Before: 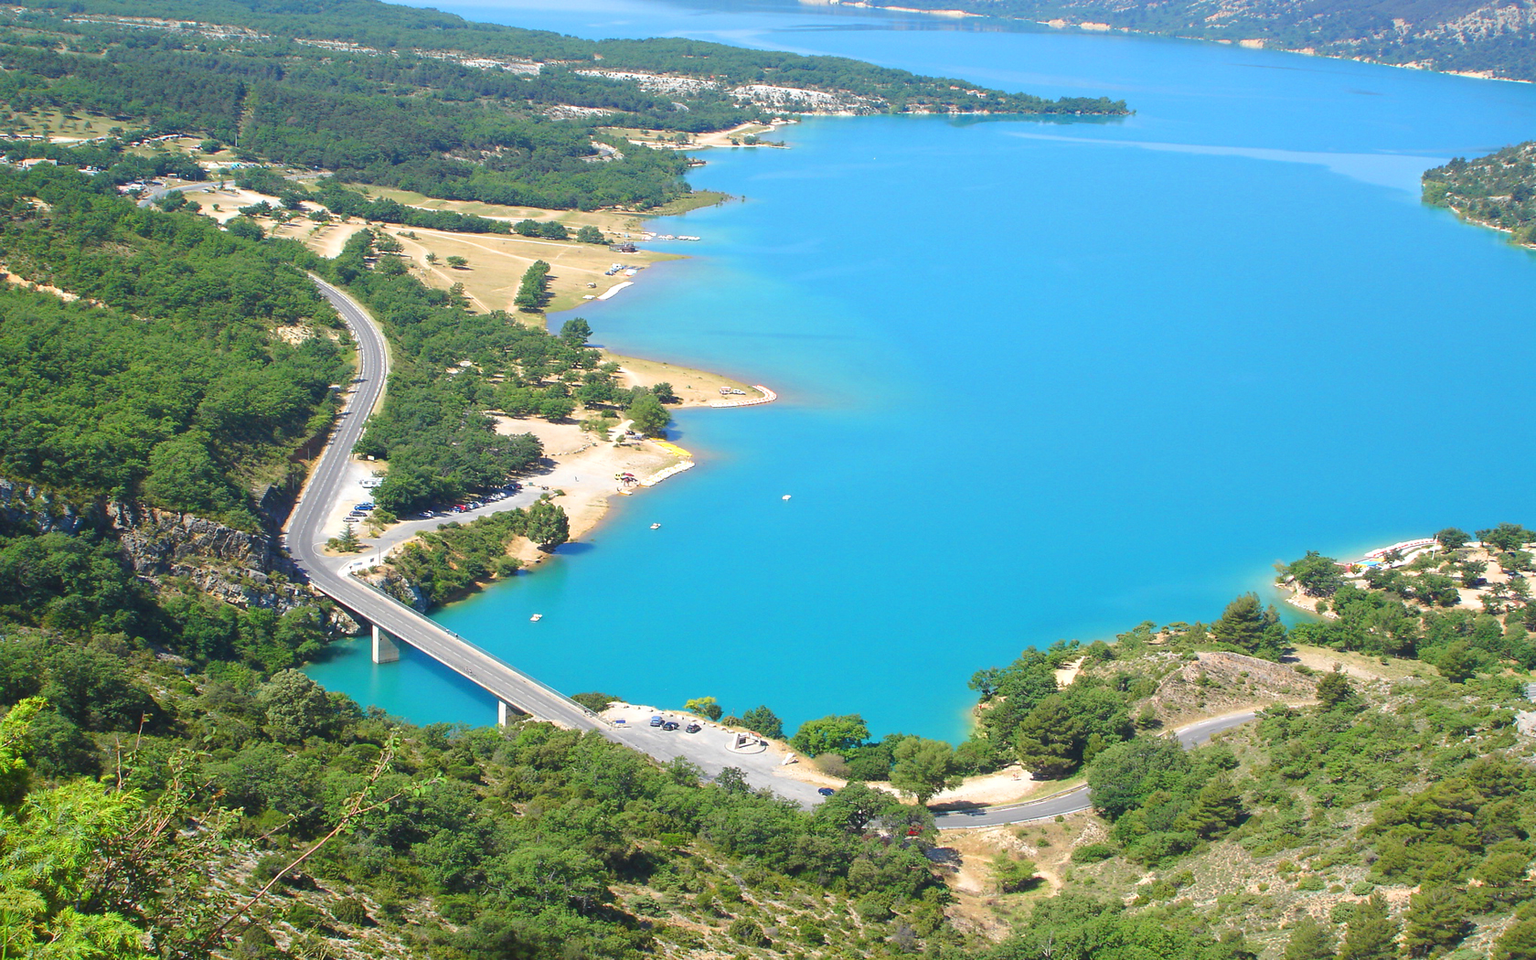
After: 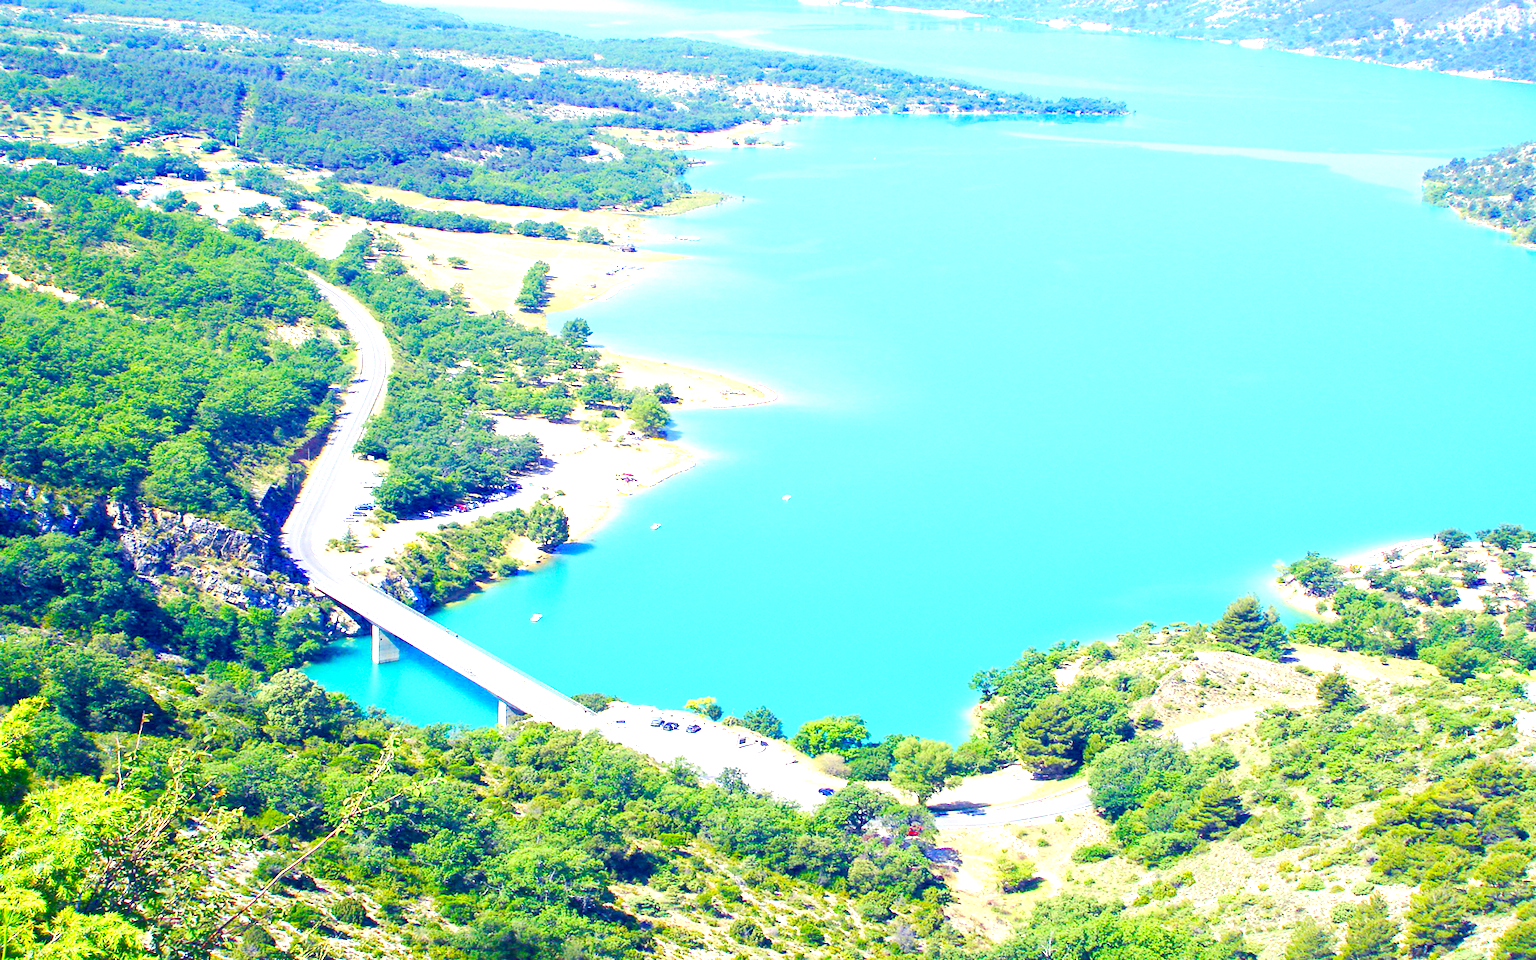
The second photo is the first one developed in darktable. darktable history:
color balance rgb: shadows lift › luminance -28.76%, shadows lift › chroma 15%, shadows lift › hue 270°, power › chroma 1%, power › hue 255°, highlights gain › luminance 7.14%, highlights gain › chroma 2%, highlights gain › hue 90°, global offset › luminance -0.29%, global offset › hue 260°, perceptual saturation grading › global saturation 20%, perceptual saturation grading › highlights -13.92%, perceptual saturation grading › shadows 50%
levels: levels [0, 0.394, 0.787]
tone curve: curves: ch0 [(0, 0) (0.003, 0.004) (0.011, 0.015) (0.025, 0.033) (0.044, 0.058) (0.069, 0.091) (0.1, 0.131) (0.136, 0.179) (0.177, 0.233) (0.224, 0.296) (0.277, 0.364) (0.335, 0.434) (0.399, 0.511) (0.468, 0.584) (0.543, 0.656) (0.623, 0.729) (0.709, 0.799) (0.801, 0.874) (0.898, 0.936) (1, 1)], preserve colors none
